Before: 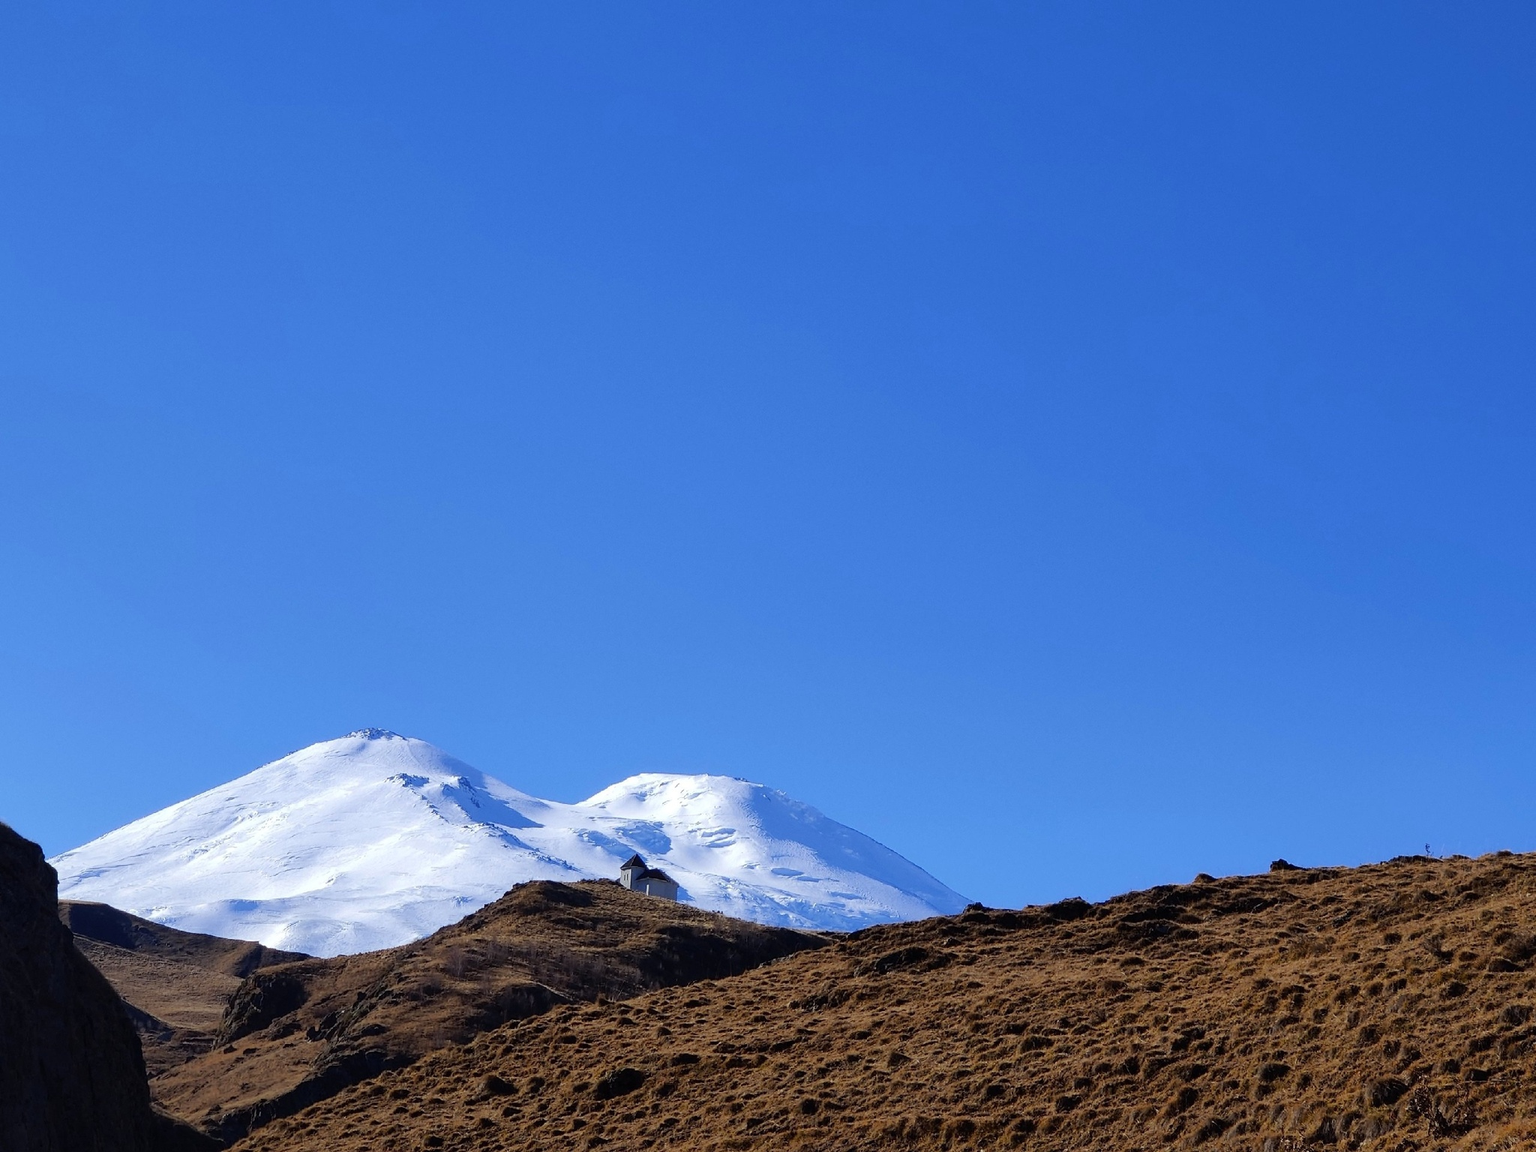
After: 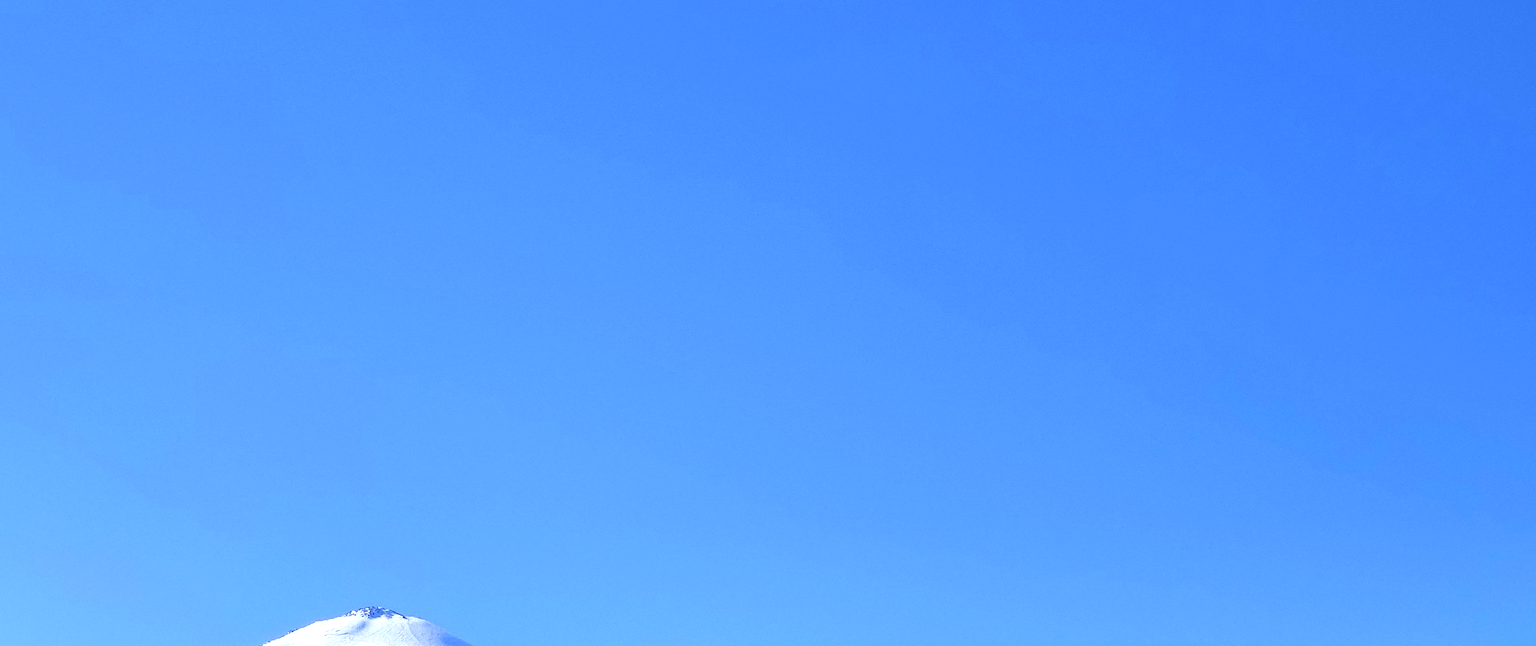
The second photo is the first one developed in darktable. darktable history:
exposure: black level correction 0, exposure 0.7 EV, compensate exposure bias true, compensate highlight preservation false
shadows and highlights: radius 334.93, shadows 63.48, highlights 6.06, compress 87.7%, highlights color adjustment 39.73%, soften with gaussian
crop and rotate: top 10.605%, bottom 33.274%
